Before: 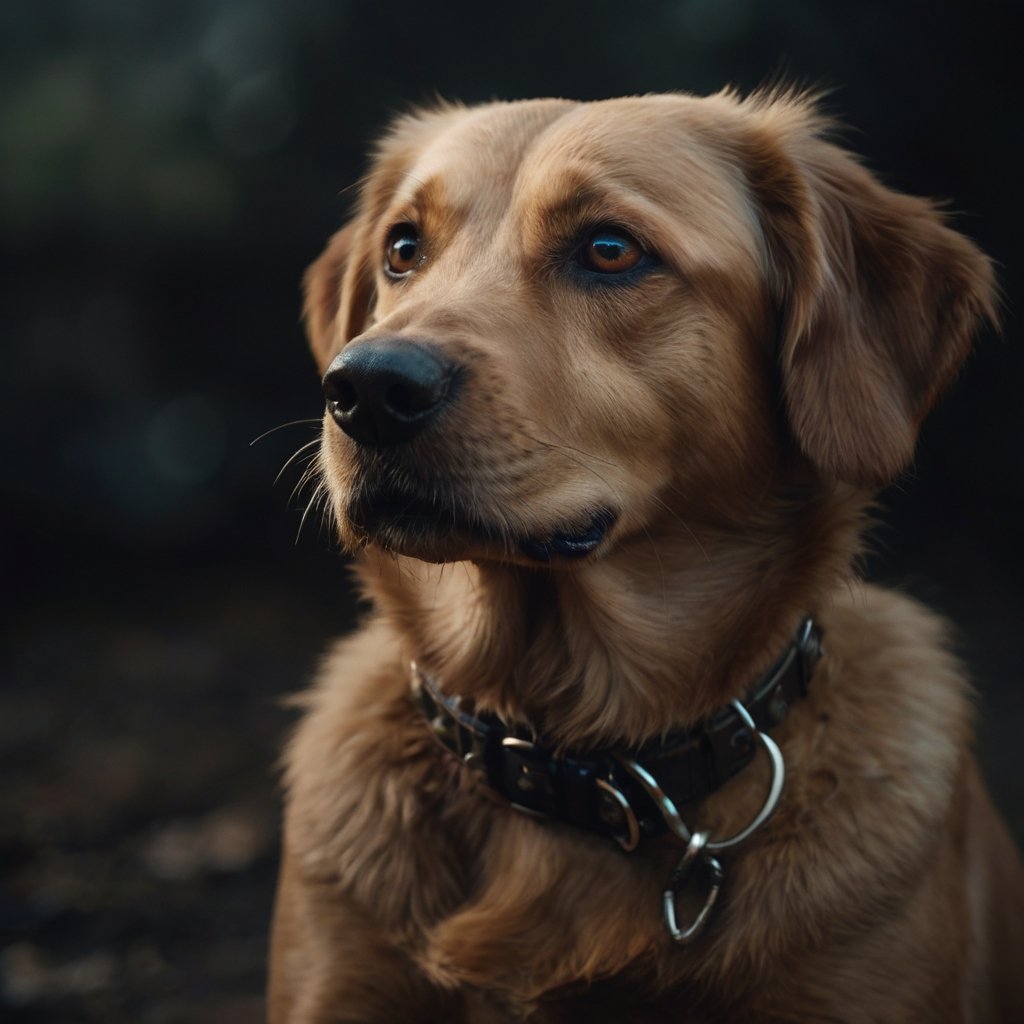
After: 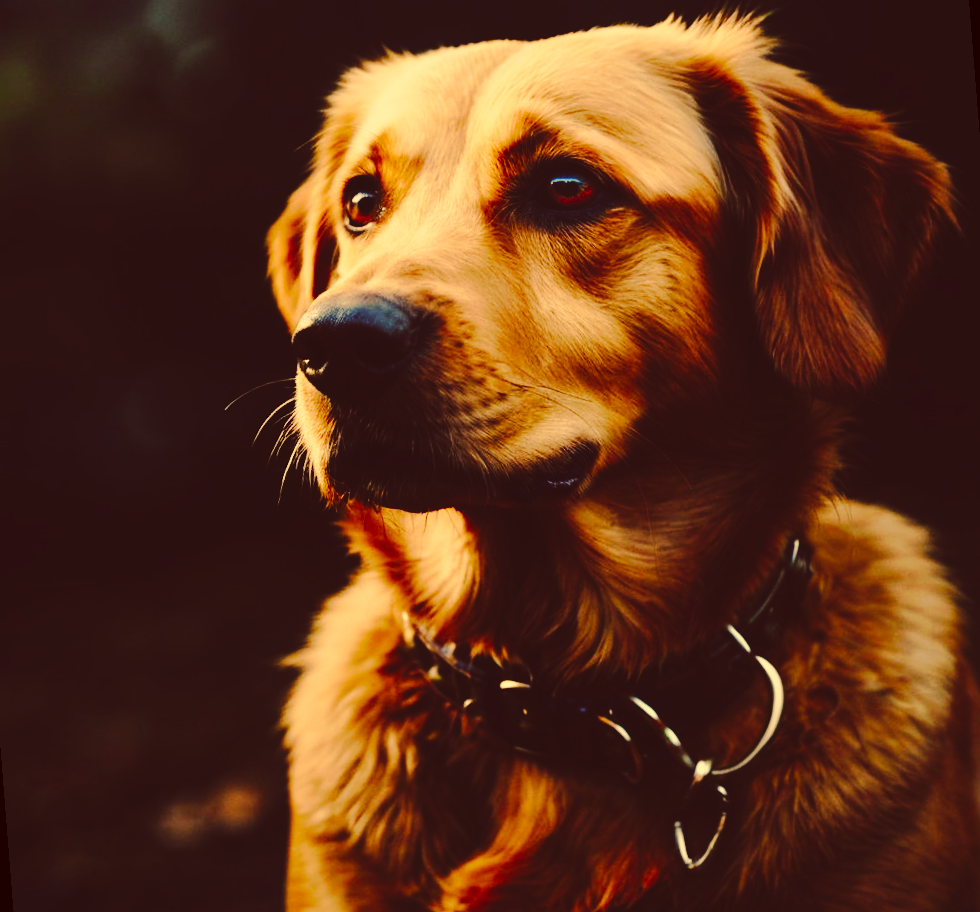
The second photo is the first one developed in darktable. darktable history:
base curve: curves: ch0 [(0, 0) (0.04, 0.03) (0.133, 0.232) (0.448, 0.748) (0.843, 0.968) (1, 1)], preserve colors none
color correction: highlights a* 10.12, highlights b* 39.04, shadows a* 14.62, shadows b* 3.37
rotate and perspective: rotation -4.57°, crop left 0.054, crop right 0.944, crop top 0.087, crop bottom 0.914
tone curve: curves: ch0 [(0, 0) (0.003, 0.076) (0.011, 0.081) (0.025, 0.084) (0.044, 0.092) (0.069, 0.1) (0.1, 0.117) (0.136, 0.144) (0.177, 0.186) (0.224, 0.237) (0.277, 0.306) (0.335, 0.39) (0.399, 0.494) (0.468, 0.574) (0.543, 0.666) (0.623, 0.722) (0.709, 0.79) (0.801, 0.855) (0.898, 0.926) (1, 1)], preserve colors none
